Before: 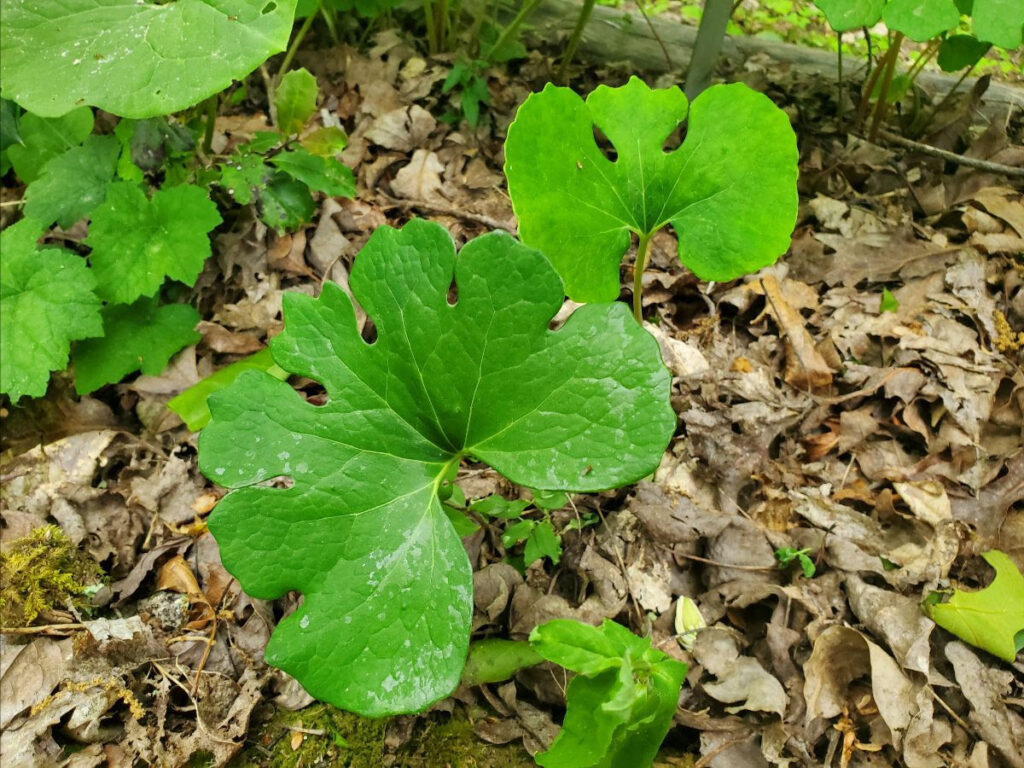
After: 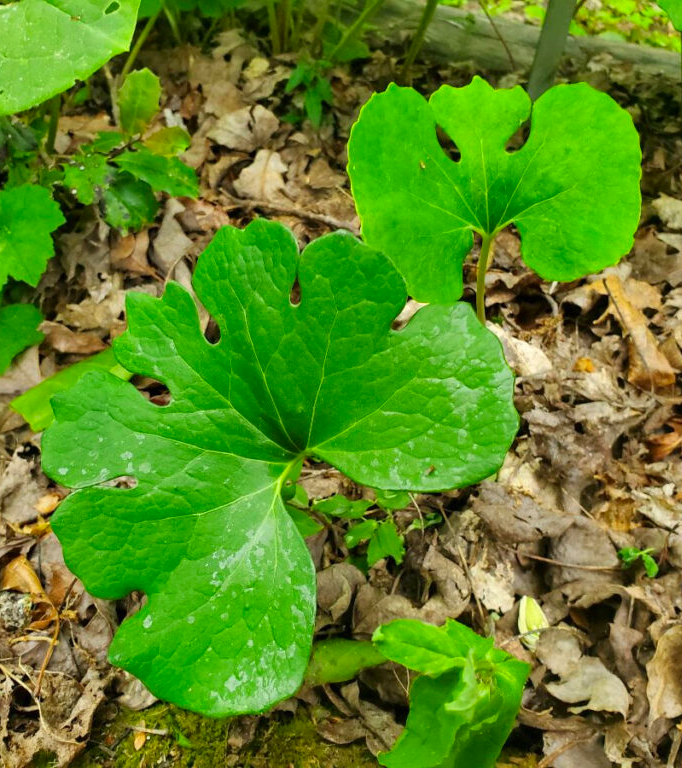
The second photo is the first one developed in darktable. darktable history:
crop: left 15.419%, right 17.914%
shadows and highlights: soften with gaussian
color zones: curves: ch0 [(0, 0.613) (0.01, 0.613) (0.245, 0.448) (0.498, 0.529) (0.642, 0.665) (0.879, 0.777) (0.99, 0.613)]; ch1 [(0, 0) (0.143, 0) (0.286, 0) (0.429, 0) (0.571, 0) (0.714, 0) (0.857, 0)], mix -121.96%
